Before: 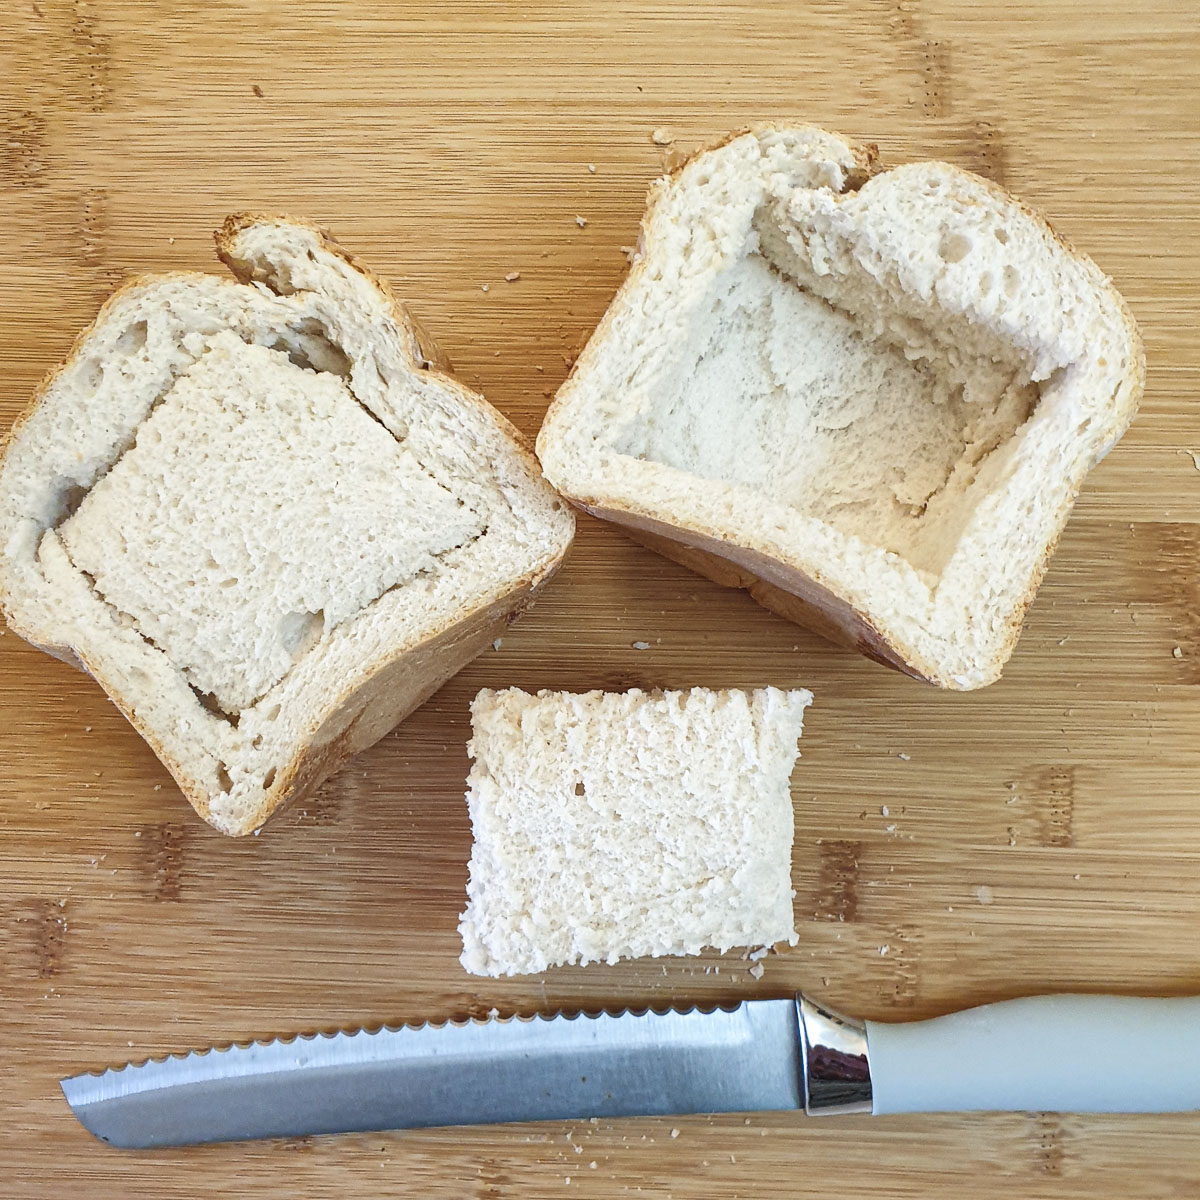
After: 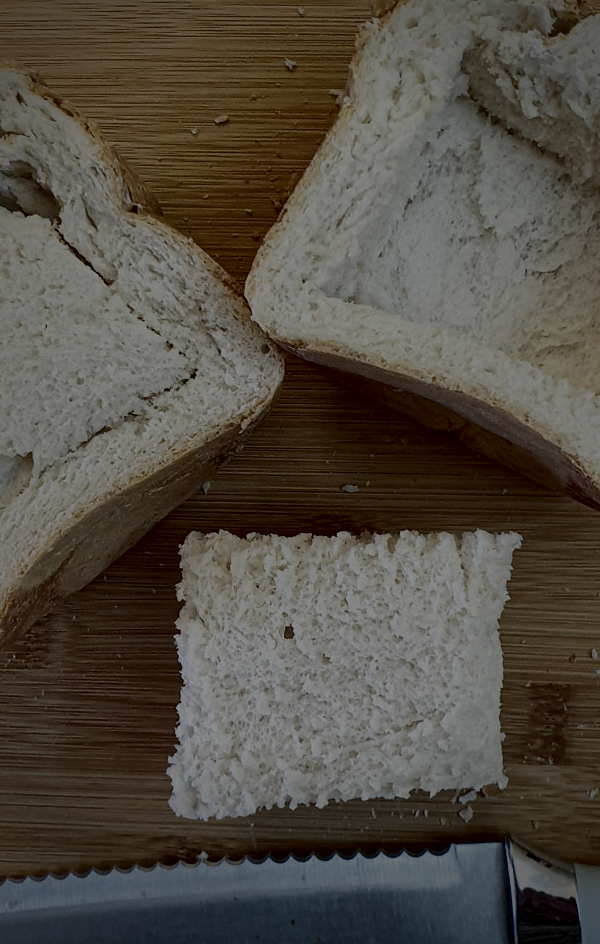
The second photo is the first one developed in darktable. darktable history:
crop and rotate: angle 0.013°, left 24.29%, top 13.122%, right 25.625%, bottom 8.158%
tone equalizer: edges refinement/feathering 500, mask exposure compensation -1.57 EV, preserve details no
local contrast: mode bilateral grid, contrast 100, coarseness 100, detail 165%, midtone range 0.2
vignetting: fall-off start 91%, fall-off radius 38.42%, brightness -0.391, saturation 0.018, center (0.039, -0.09), width/height ratio 1.223, shape 1.29
exposure: exposure -2.375 EV, compensate highlight preservation false
